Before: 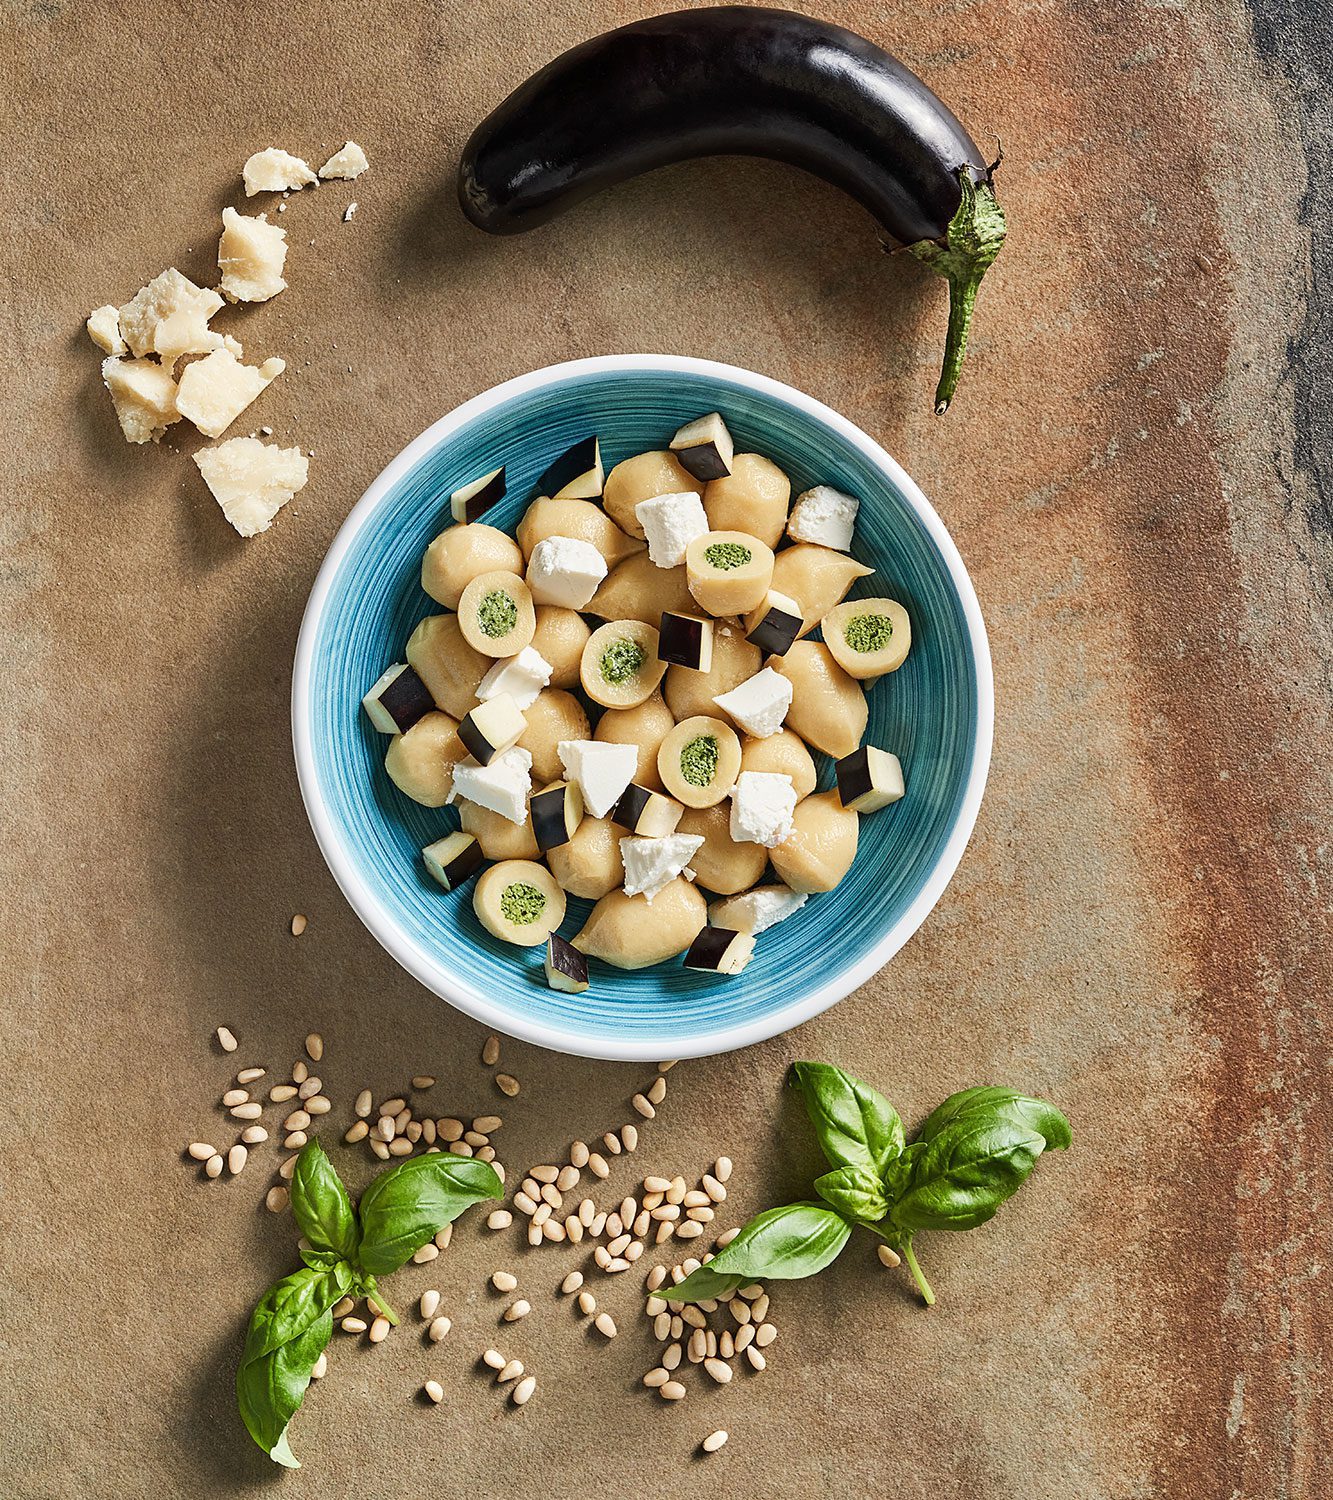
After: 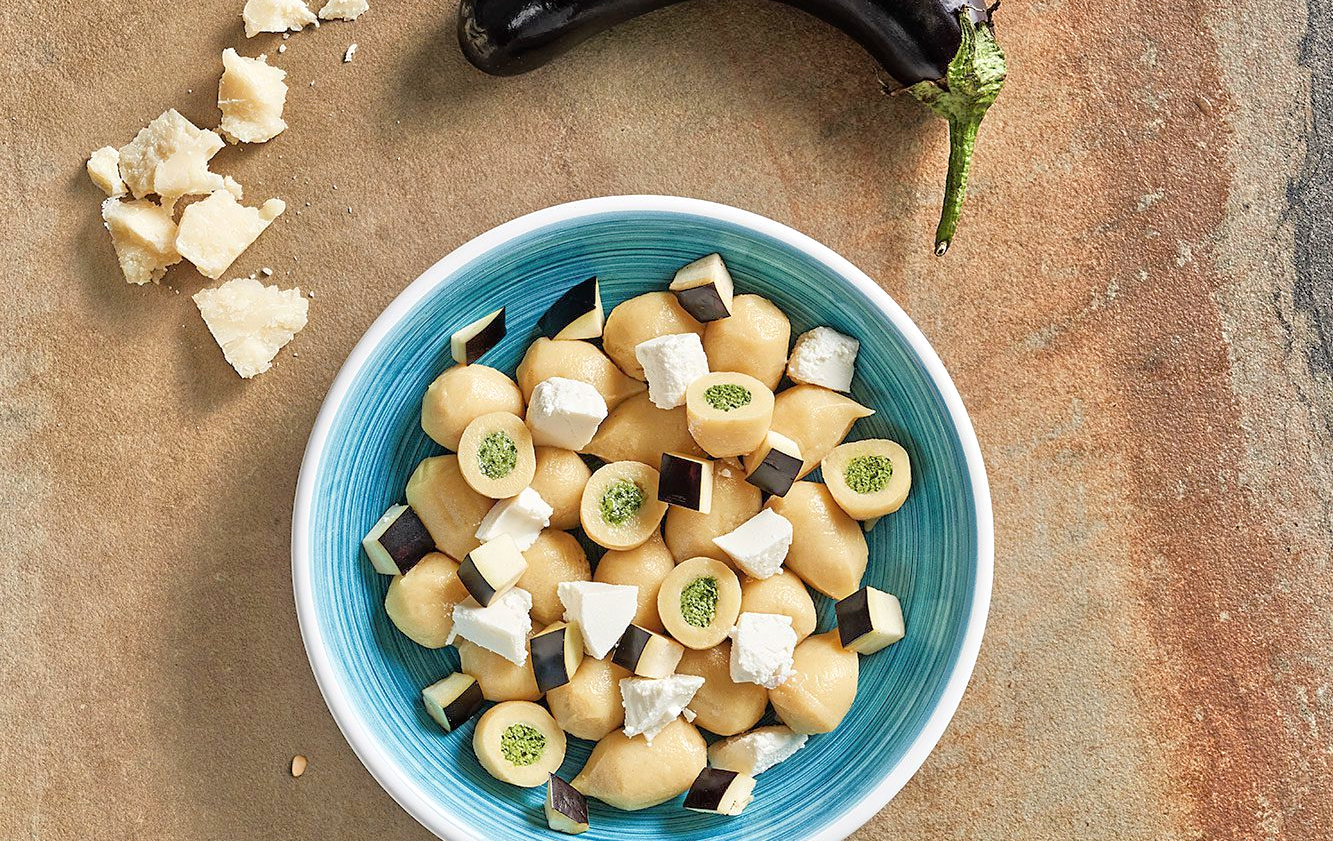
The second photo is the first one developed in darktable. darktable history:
crop and rotate: top 10.605%, bottom 33.274%
tone equalizer: -7 EV 0.15 EV, -6 EV 0.6 EV, -5 EV 1.15 EV, -4 EV 1.33 EV, -3 EV 1.15 EV, -2 EV 0.6 EV, -1 EV 0.15 EV, mask exposure compensation -0.5 EV
